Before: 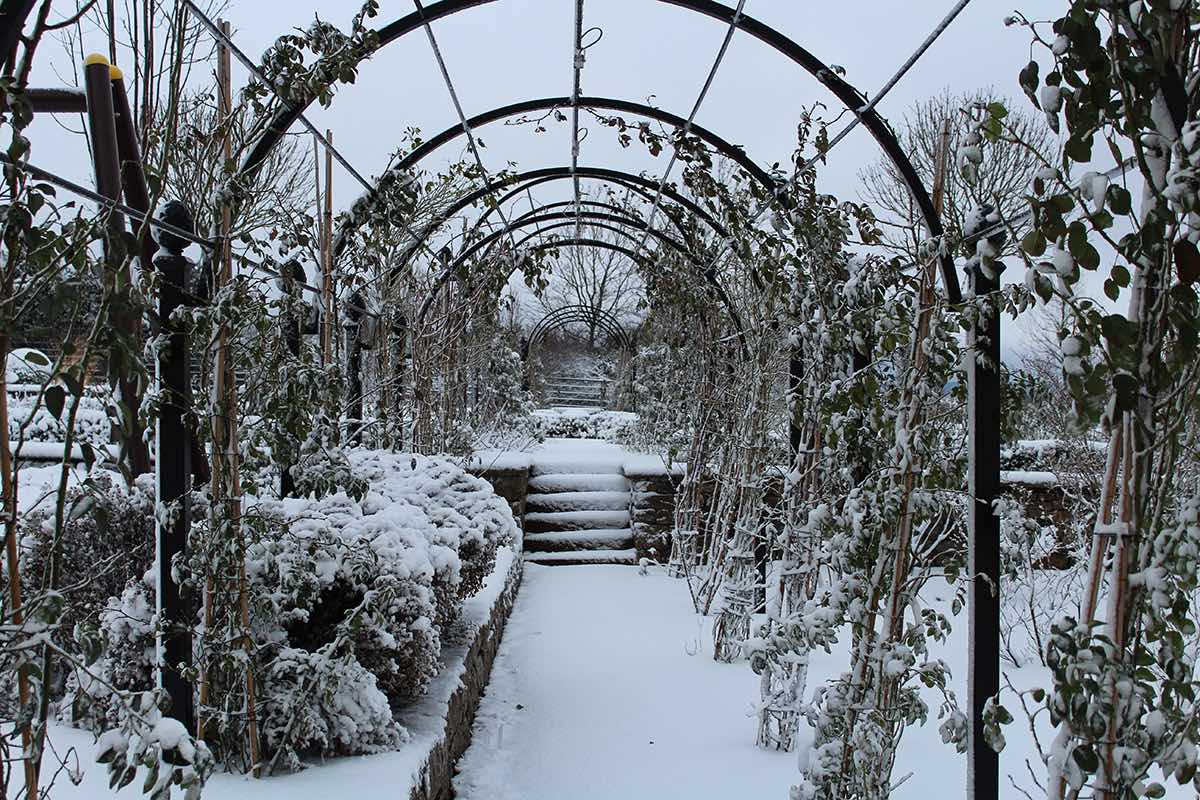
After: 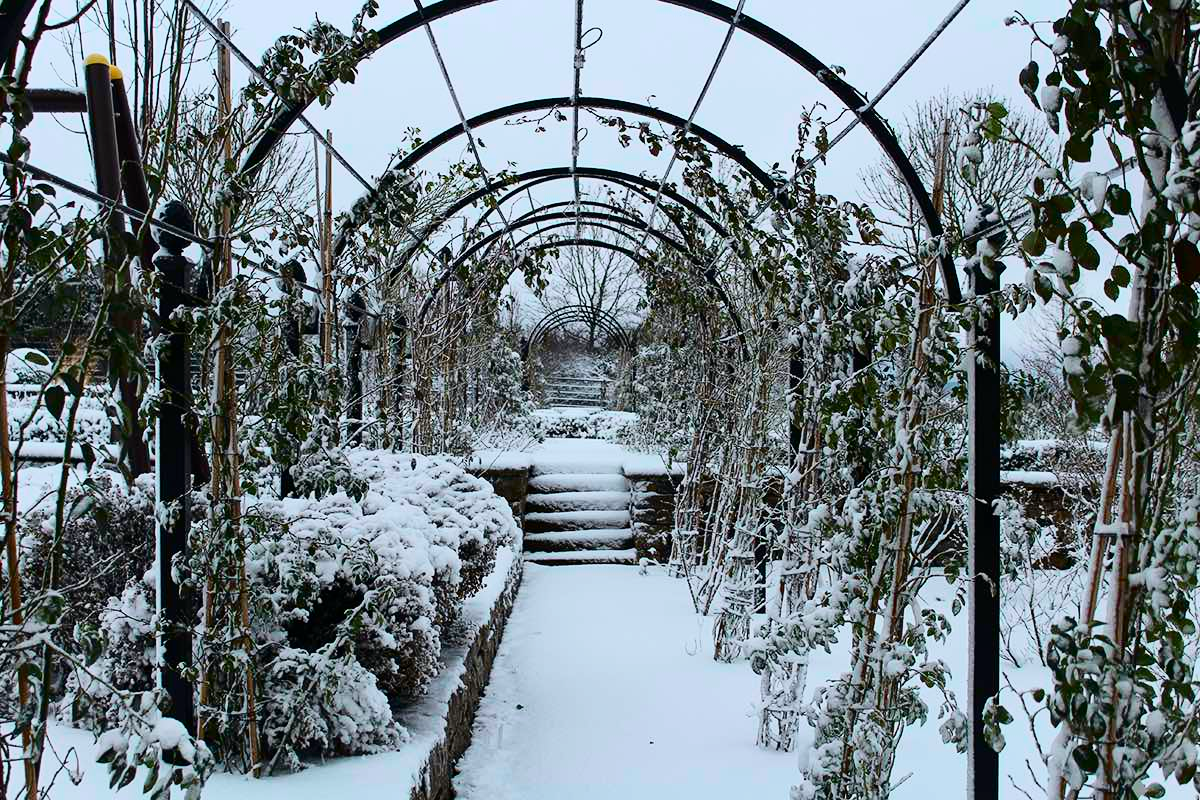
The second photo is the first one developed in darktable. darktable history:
tone curve: curves: ch0 [(0, 0) (0.042, 0.023) (0.157, 0.114) (0.302, 0.308) (0.44, 0.507) (0.607, 0.705) (0.824, 0.882) (1, 0.965)]; ch1 [(0, 0) (0.339, 0.334) (0.445, 0.419) (0.476, 0.454) (0.503, 0.501) (0.517, 0.513) (0.551, 0.567) (0.622, 0.662) (0.706, 0.741) (1, 1)]; ch2 [(0, 0) (0.327, 0.318) (0.417, 0.426) (0.46, 0.453) (0.502, 0.5) (0.514, 0.524) (0.547, 0.572) (0.615, 0.656) (0.717, 0.778) (1, 1)], color space Lab, independent channels, preserve colors none
